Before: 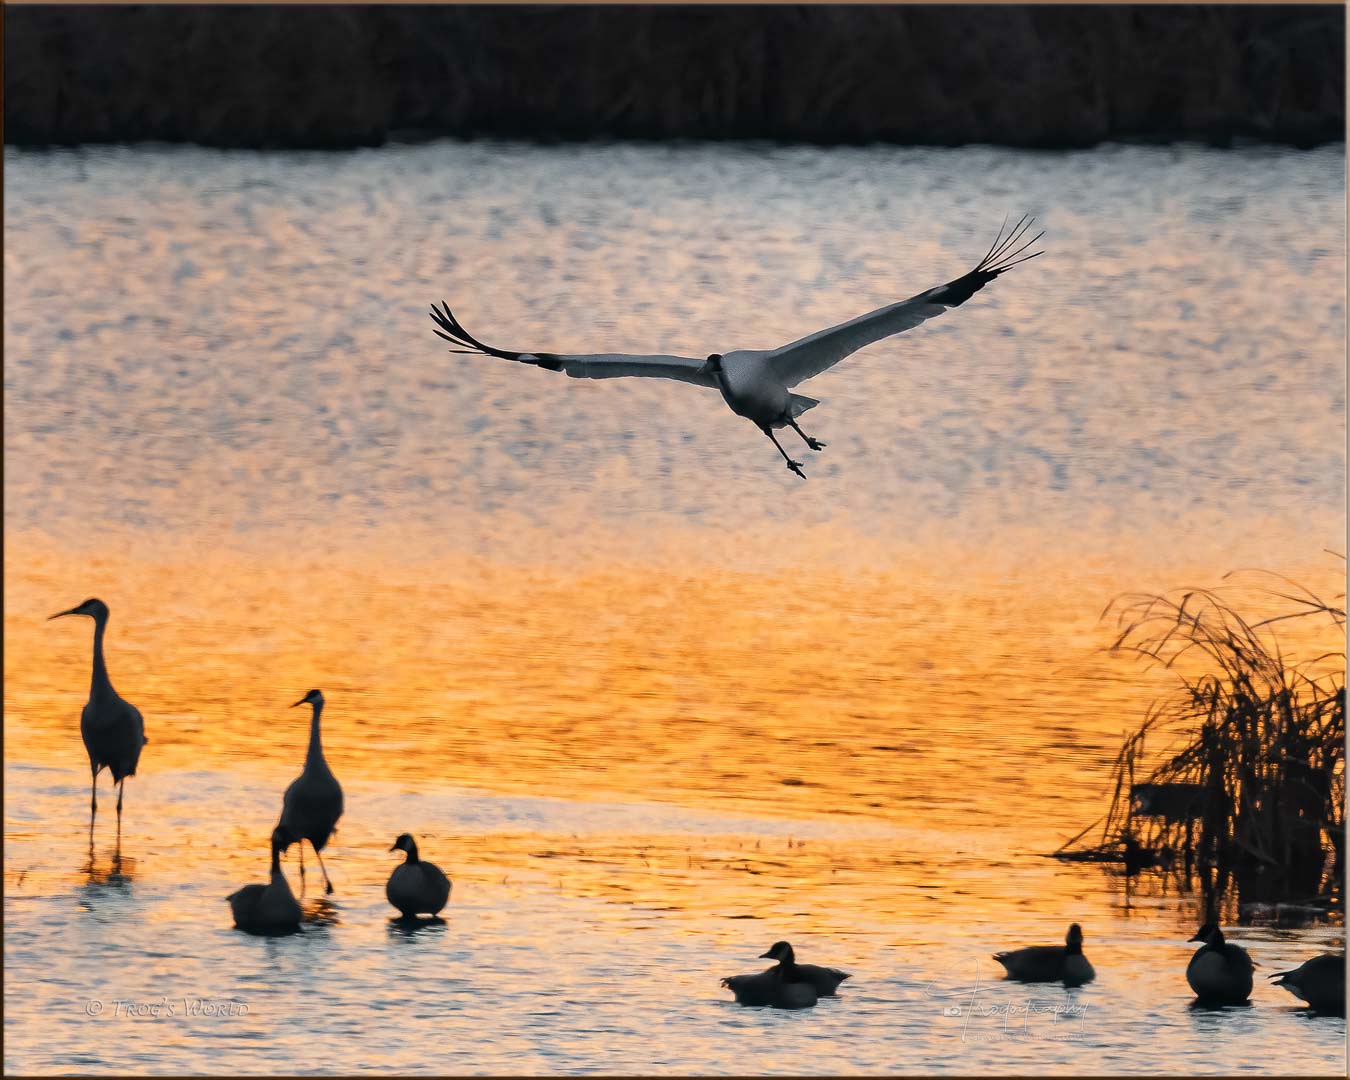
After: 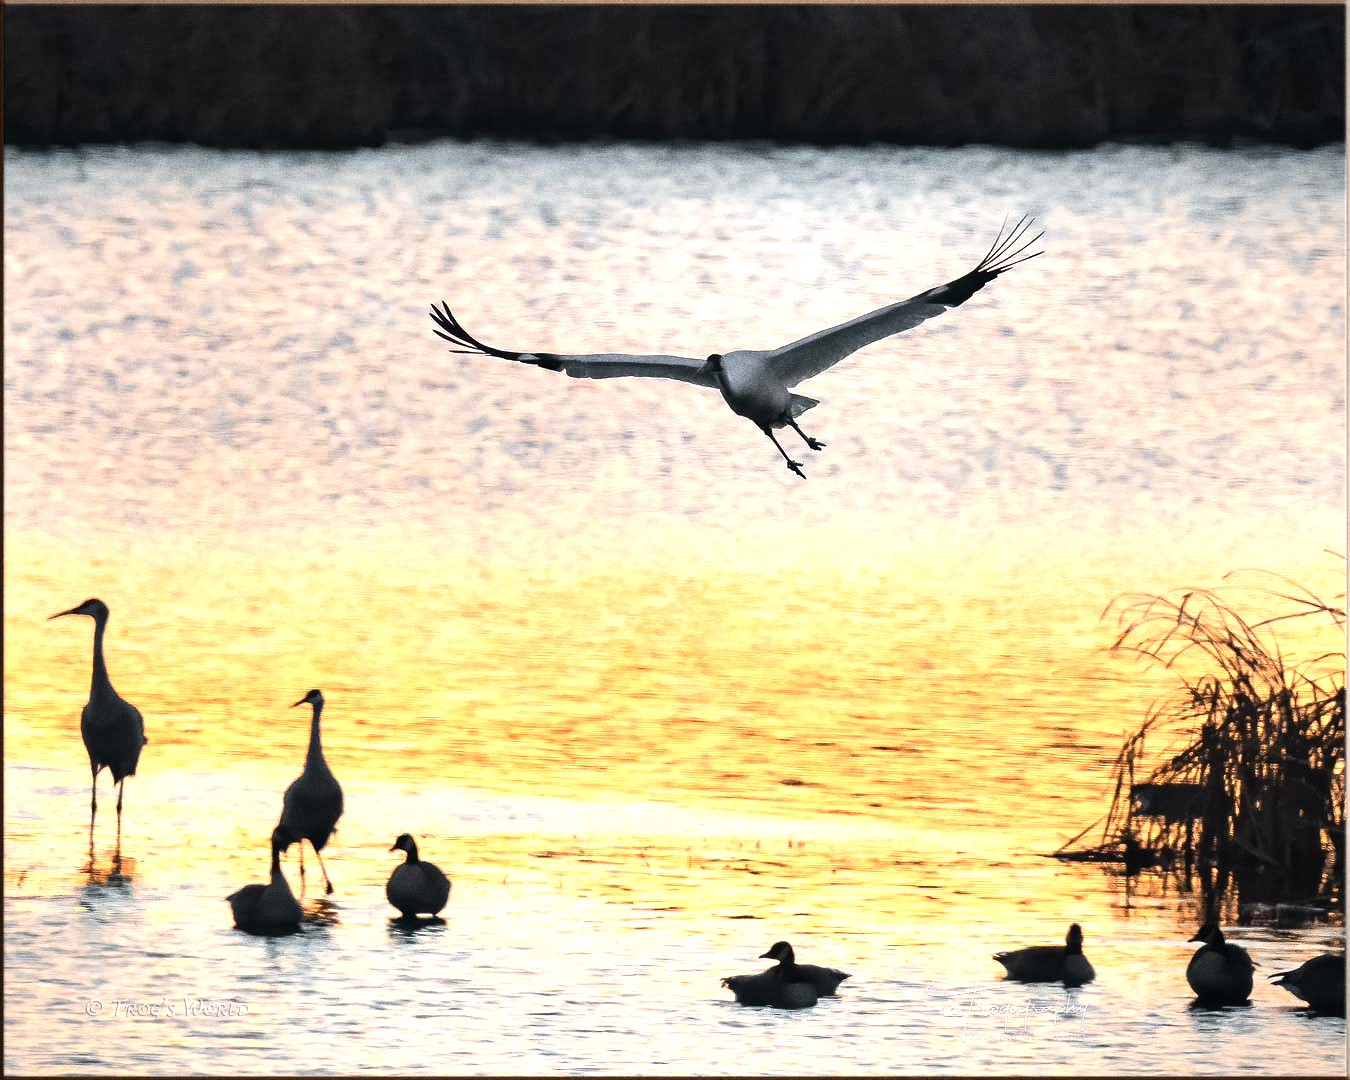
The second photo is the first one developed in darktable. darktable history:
grain: coarseness 0.09 ISO, strength 40%
tone equalizer: -8 EV -0.417 EV, -7 EV -0.389 EV, -6 EV -0.333 EV, -5 EV -0.222 EV, -3 EV 0.222 EV, -2 EV 0.333 EV, -1 EV 0.389 EV, +0 EV 0.417 EV, edges refinement/feathering 500, mask exposure compensation -1.57 EV, preserve details no
vignetting: fall-off start 97.23%, saturation -0.024, center (-0.033, -0.042), width/height ratio 1.179, unbound false
exposure: black level correction 0, exposure 0.7 EV, compensate exposure bias true, compensate highlight preservation false
color correction: saturation 0.8
